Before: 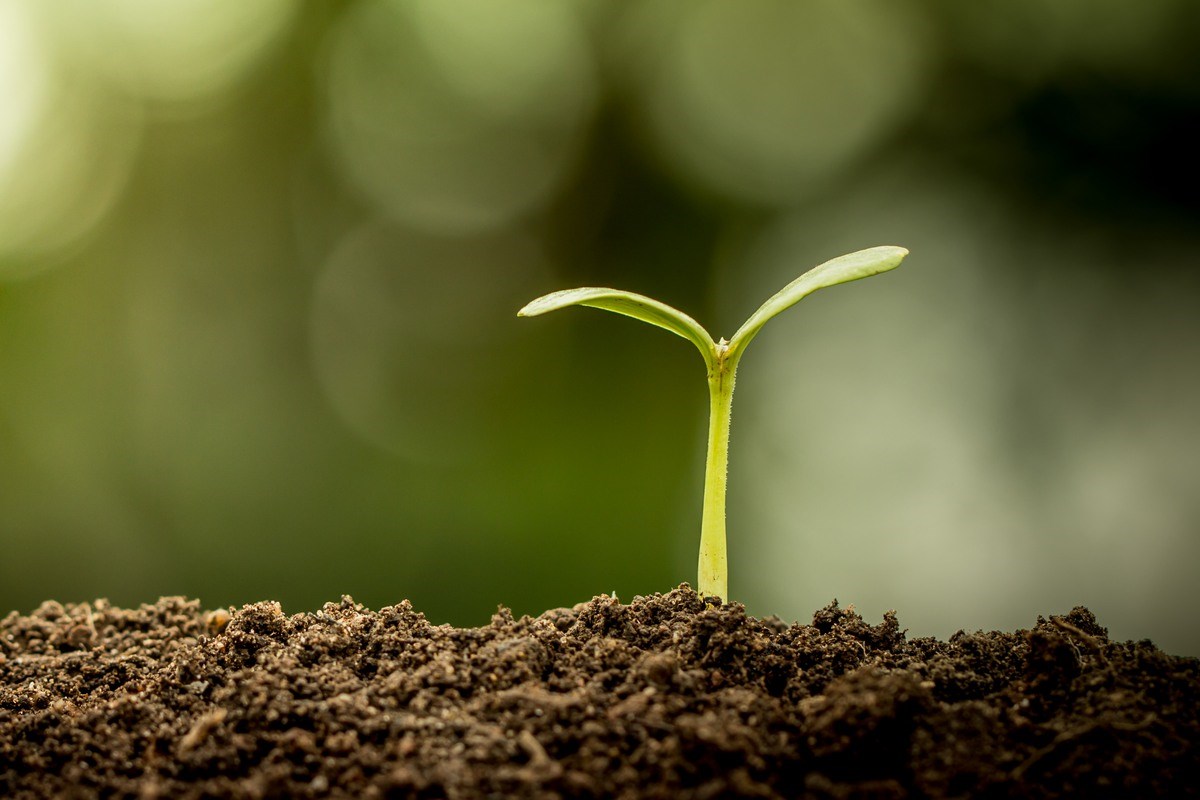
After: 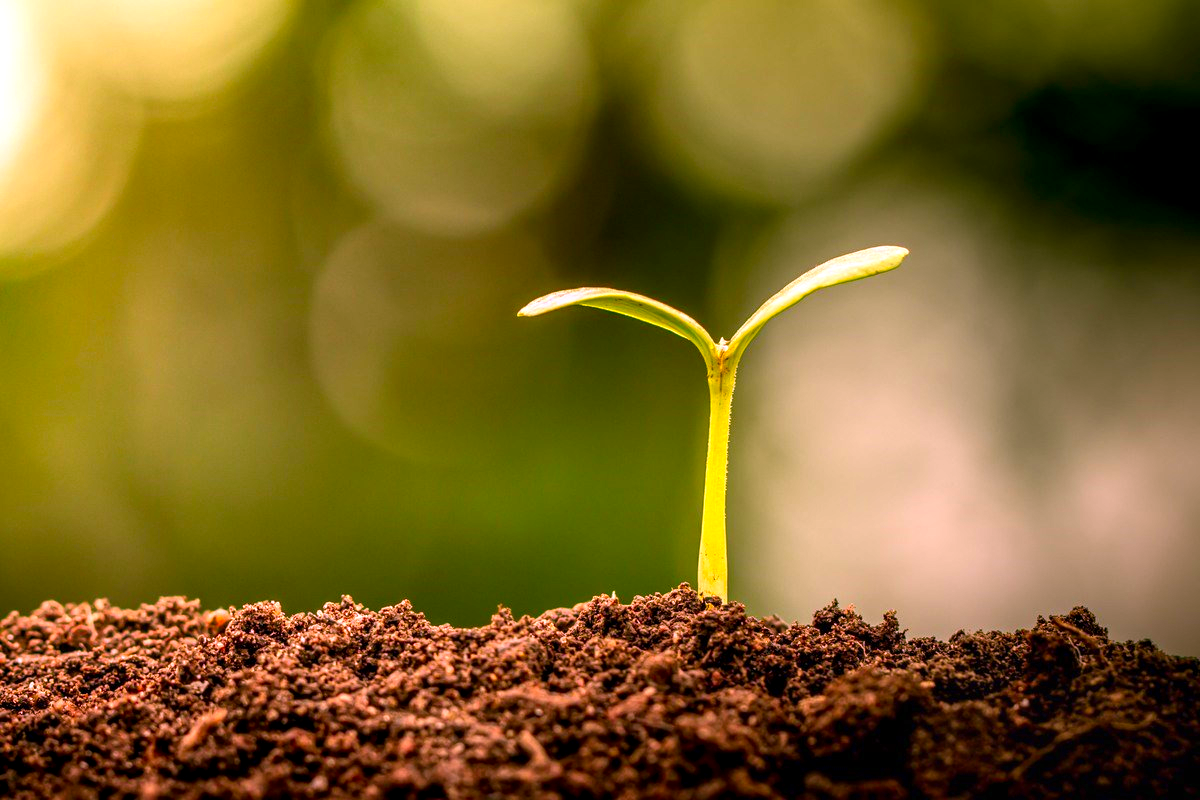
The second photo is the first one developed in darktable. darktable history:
color correction: highlights a* 19.36, highlights b* -11.34, saturation 1.69
local contrast: on, module defaults
exposure: exposure 0.548 EV, compensate highlight preservation false
